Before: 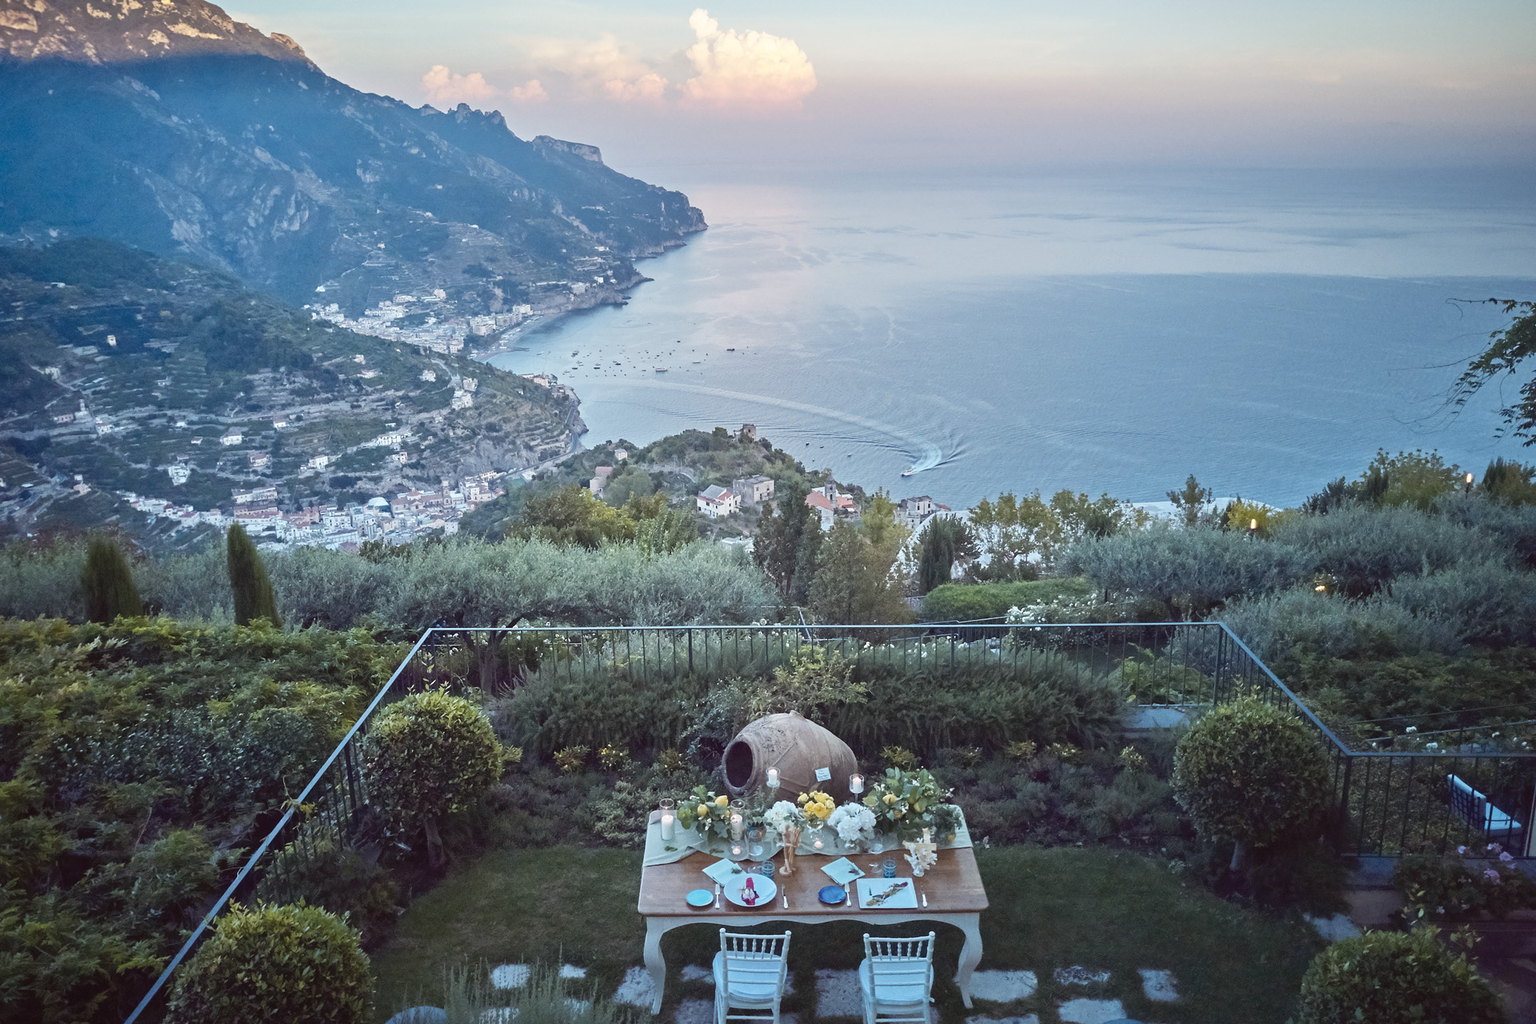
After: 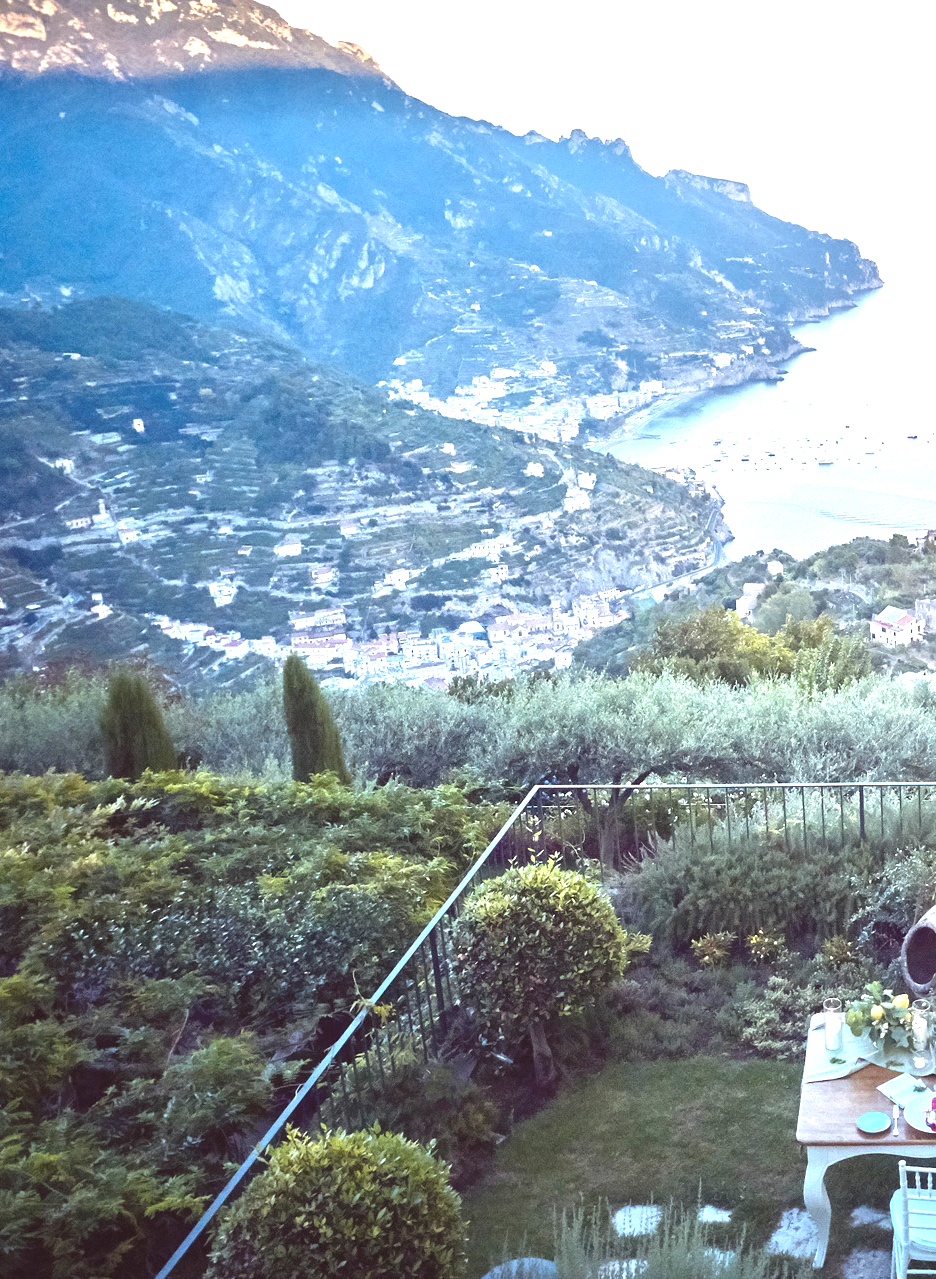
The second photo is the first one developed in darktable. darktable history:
tone equalizer: on, module defaults
exposure: black level correction 0, exposure 1.286 EV, compensate exposure bias true, compensate highlight preservation false
crop and rotate: left 0.06%, top 0%, right 51.142%
